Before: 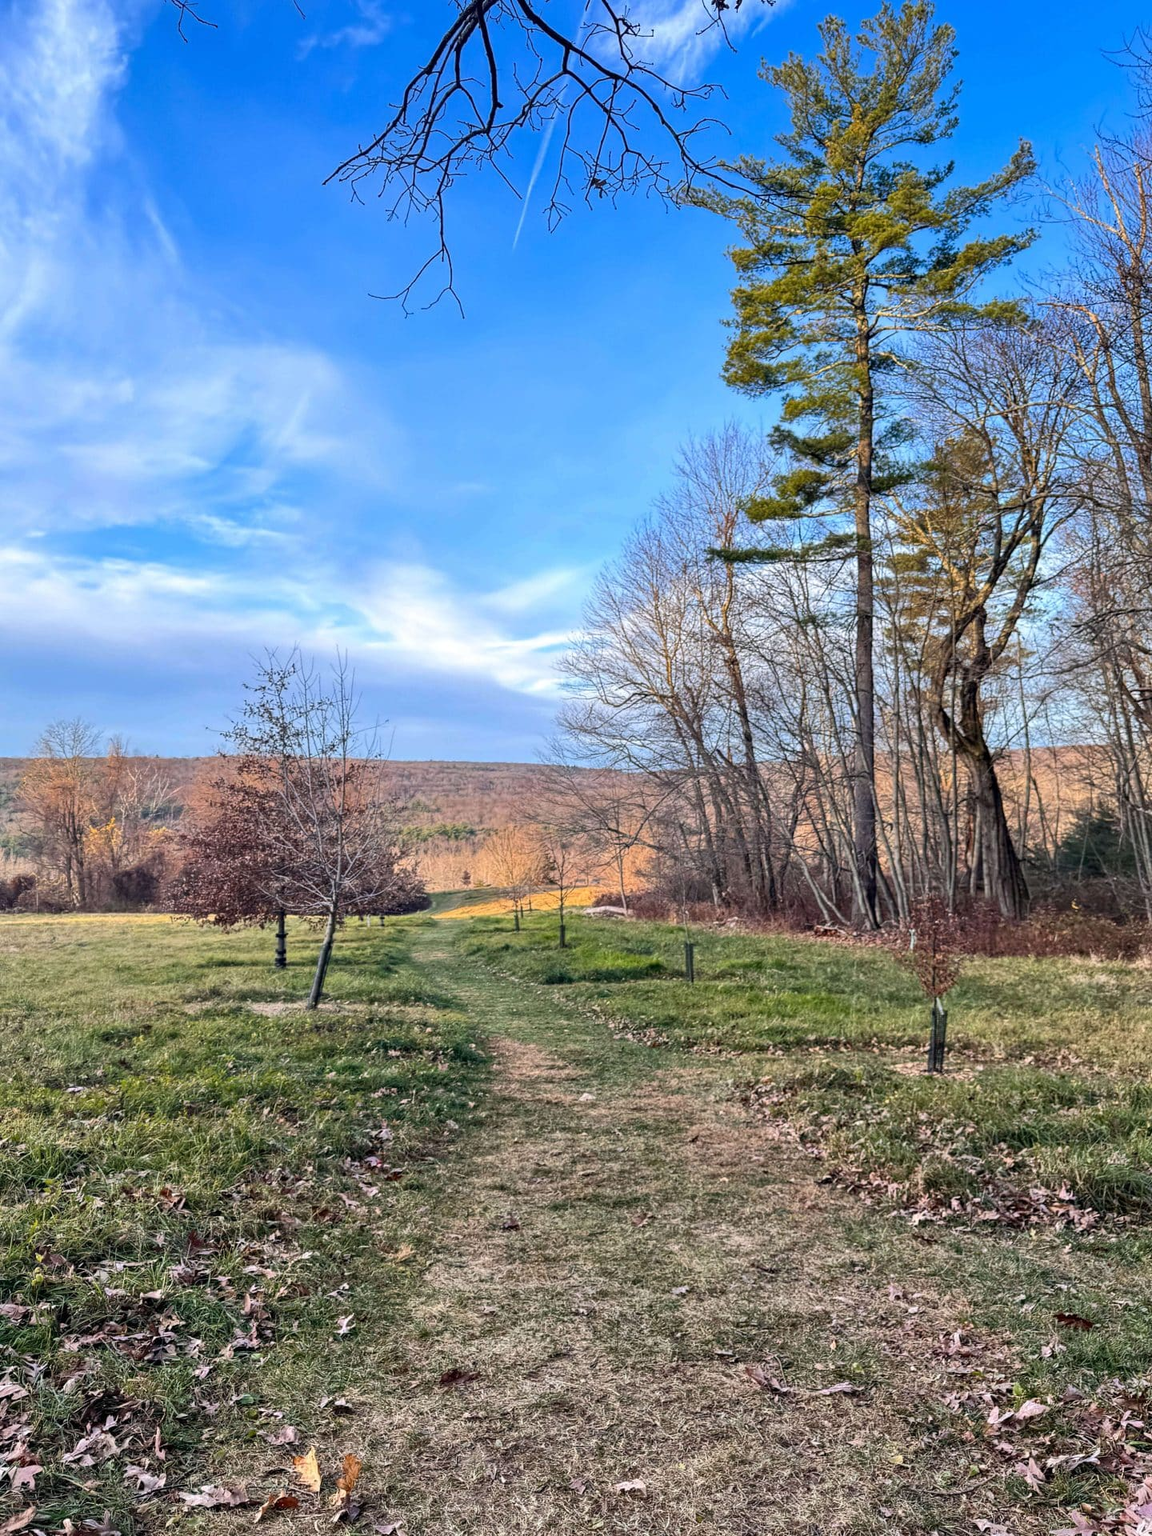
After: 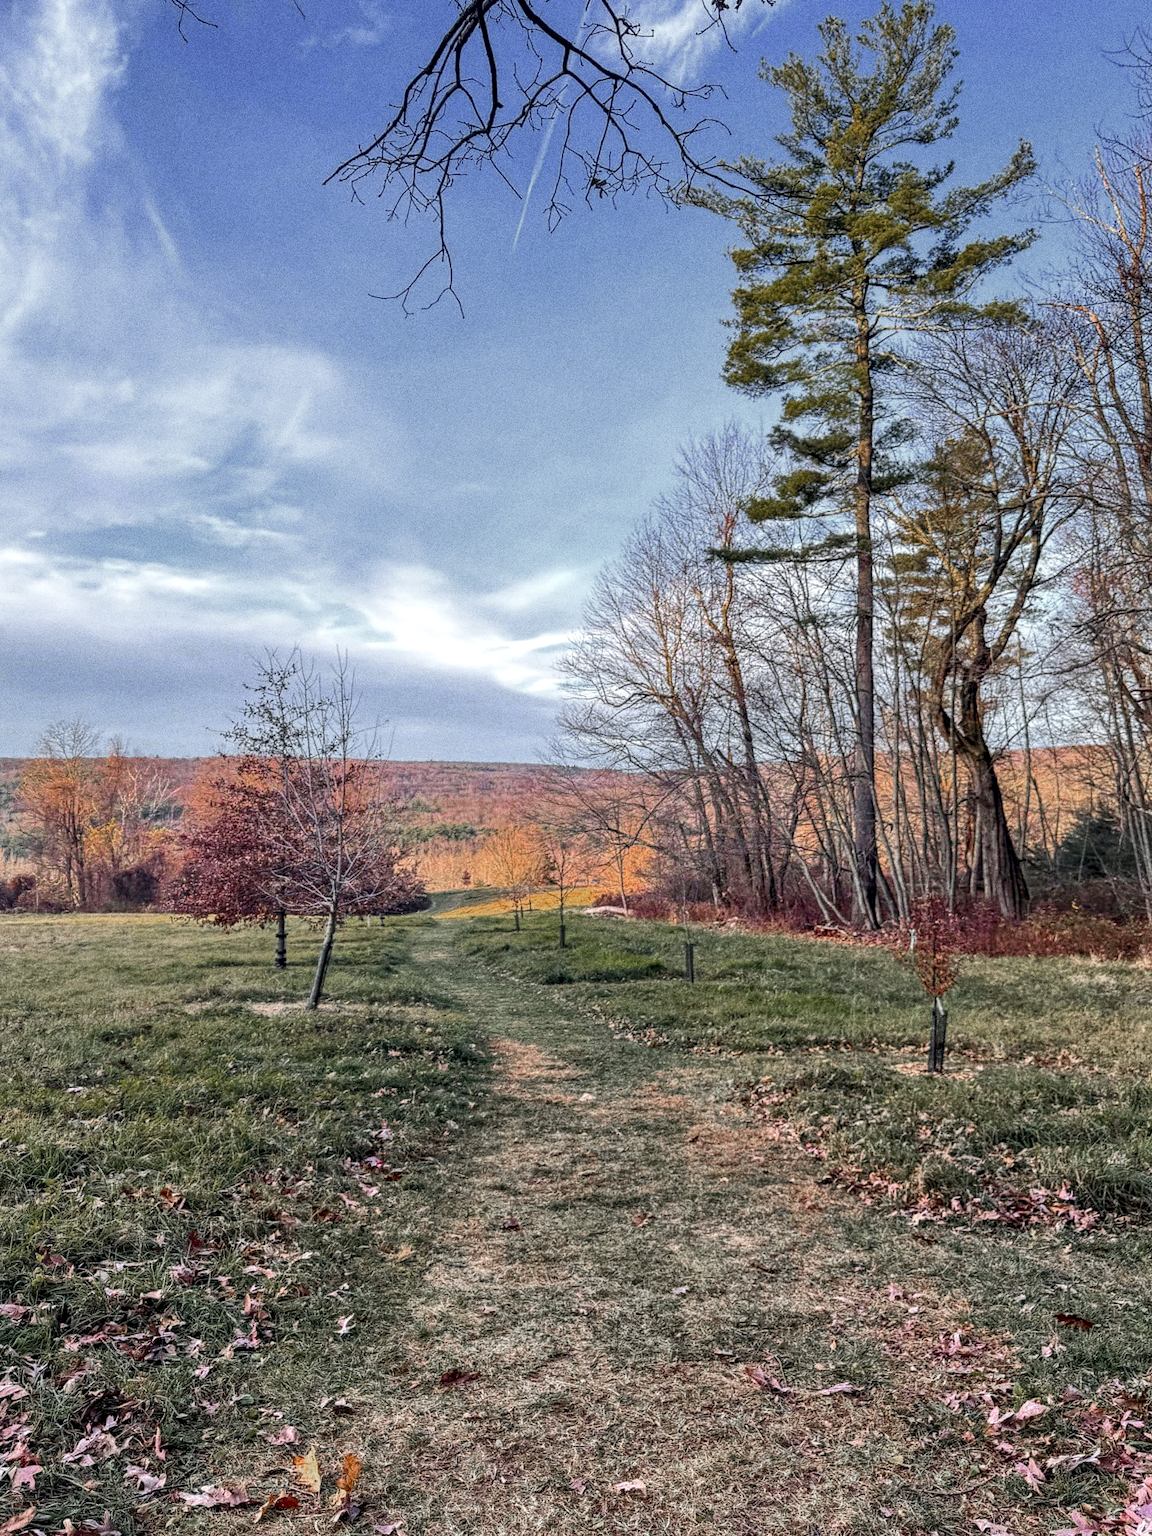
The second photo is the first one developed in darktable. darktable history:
color zones: curves: ch0 [(0, 0.48) (0.209, 0.398) (0.305, 0.332) (0.429, 0.493) (0.571, 0.5) (0.714, 0.5) (0.857, 0.5) (1, 0.48)]; ch1 [(0, 0.736) (0.143, 0.625) (0.225, 0.371) (0.429, 0.256) (0.571, 0.241) (0.714, 0.213) (0.857, 0.48) (1, 0.736)]; ch2 [(0, 0.448) (0.143, 0.498) (0.286, 0.5) (0.429, 0.5) (0.571, 0.5) (0.714, 0.5) (0.857, 0.5) (1, 0.448)]
local contrast: on, module defaults
grain: coarseness 0.09 ISO, strength 40%
